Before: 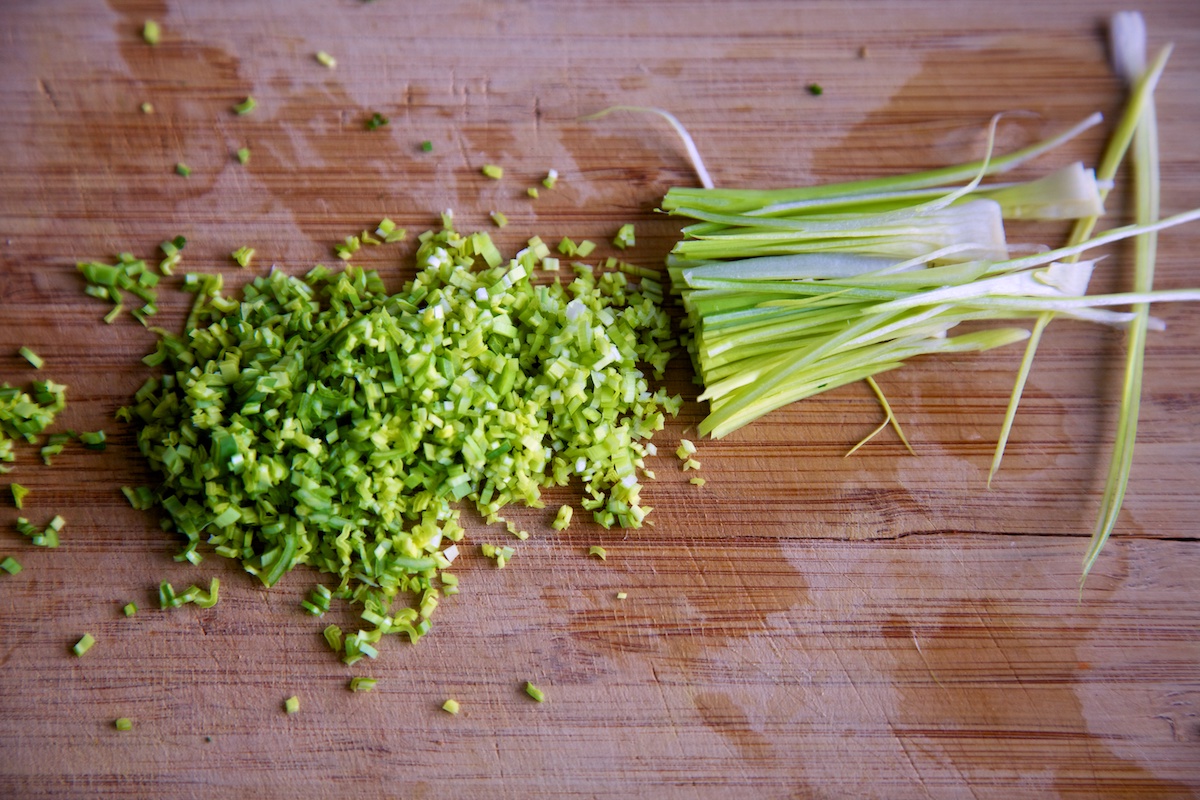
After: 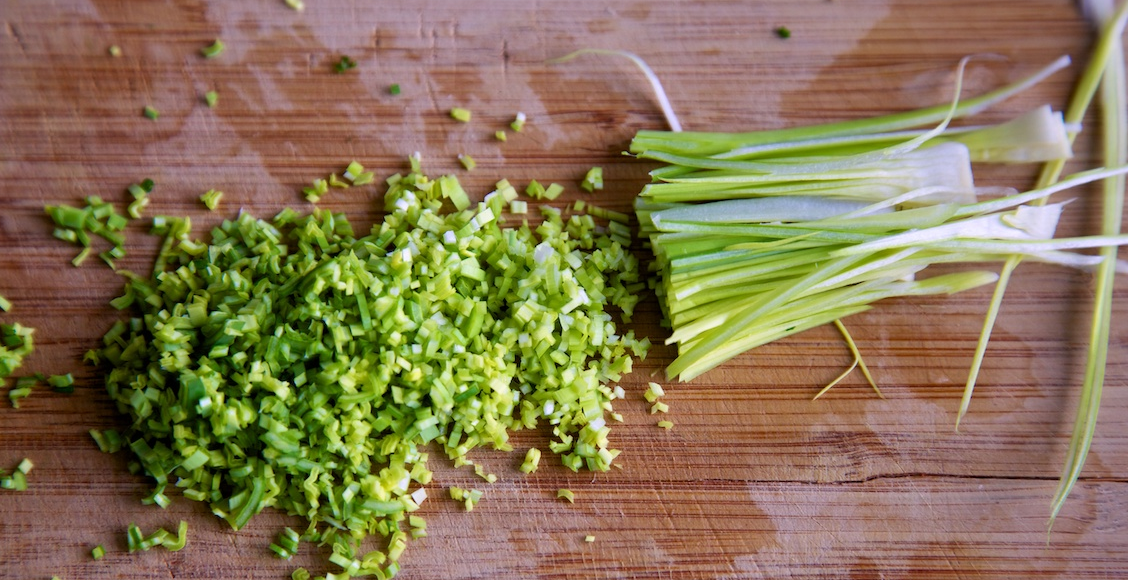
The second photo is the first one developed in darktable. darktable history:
crop: left 2.678%, top 7.134%, right 3.277%, bottom 20.354%
